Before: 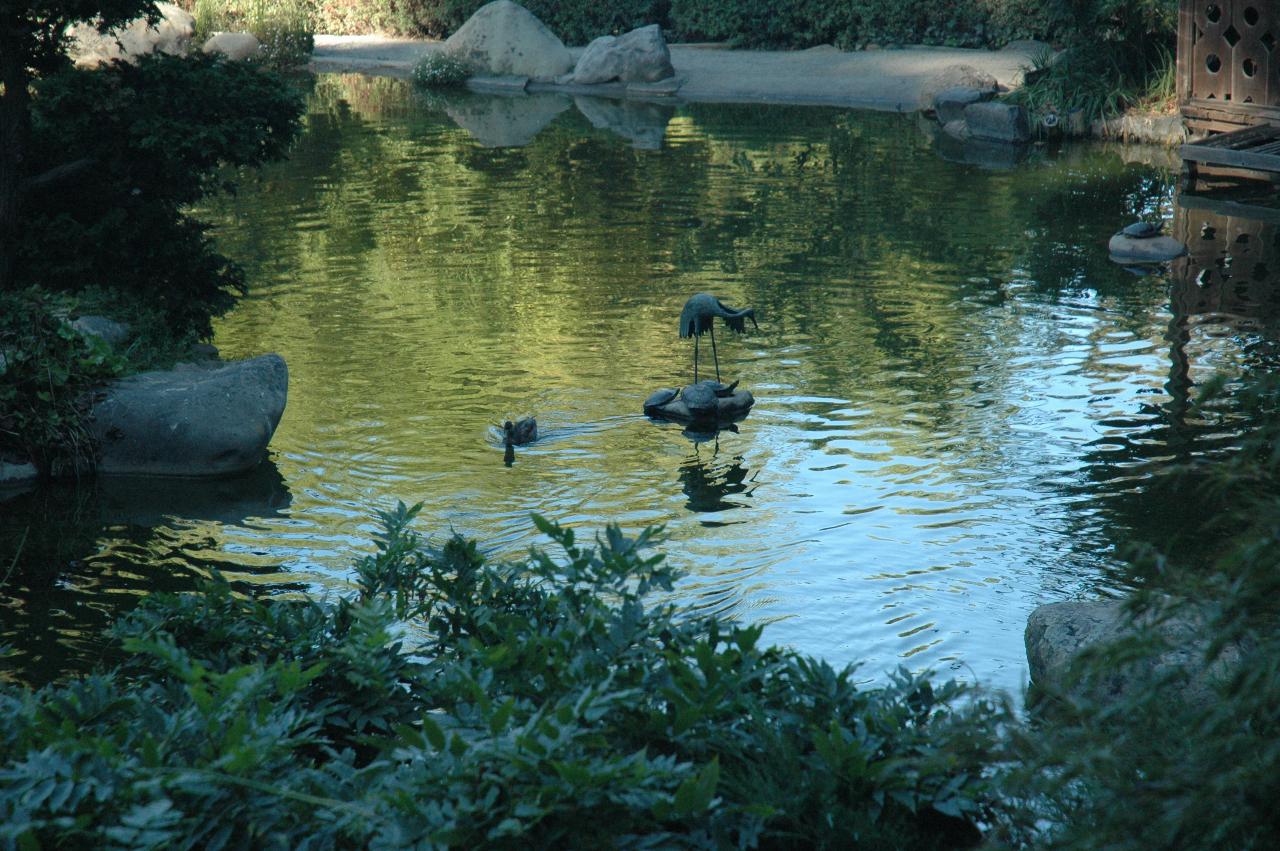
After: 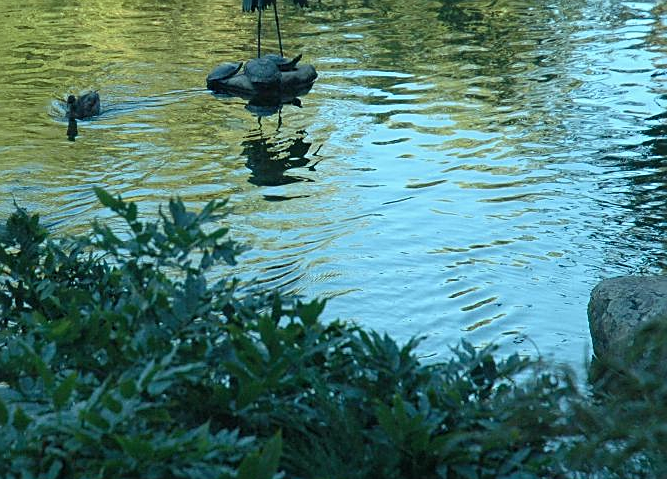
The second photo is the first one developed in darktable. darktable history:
color correction: highlights a* -6.67, highlights b* 0.701
crop: left 34.216%, top 38.314%, right 13.652%, bottom 5.39%
tone equalizer: on, module defaults
sharpen: on, module defaults
